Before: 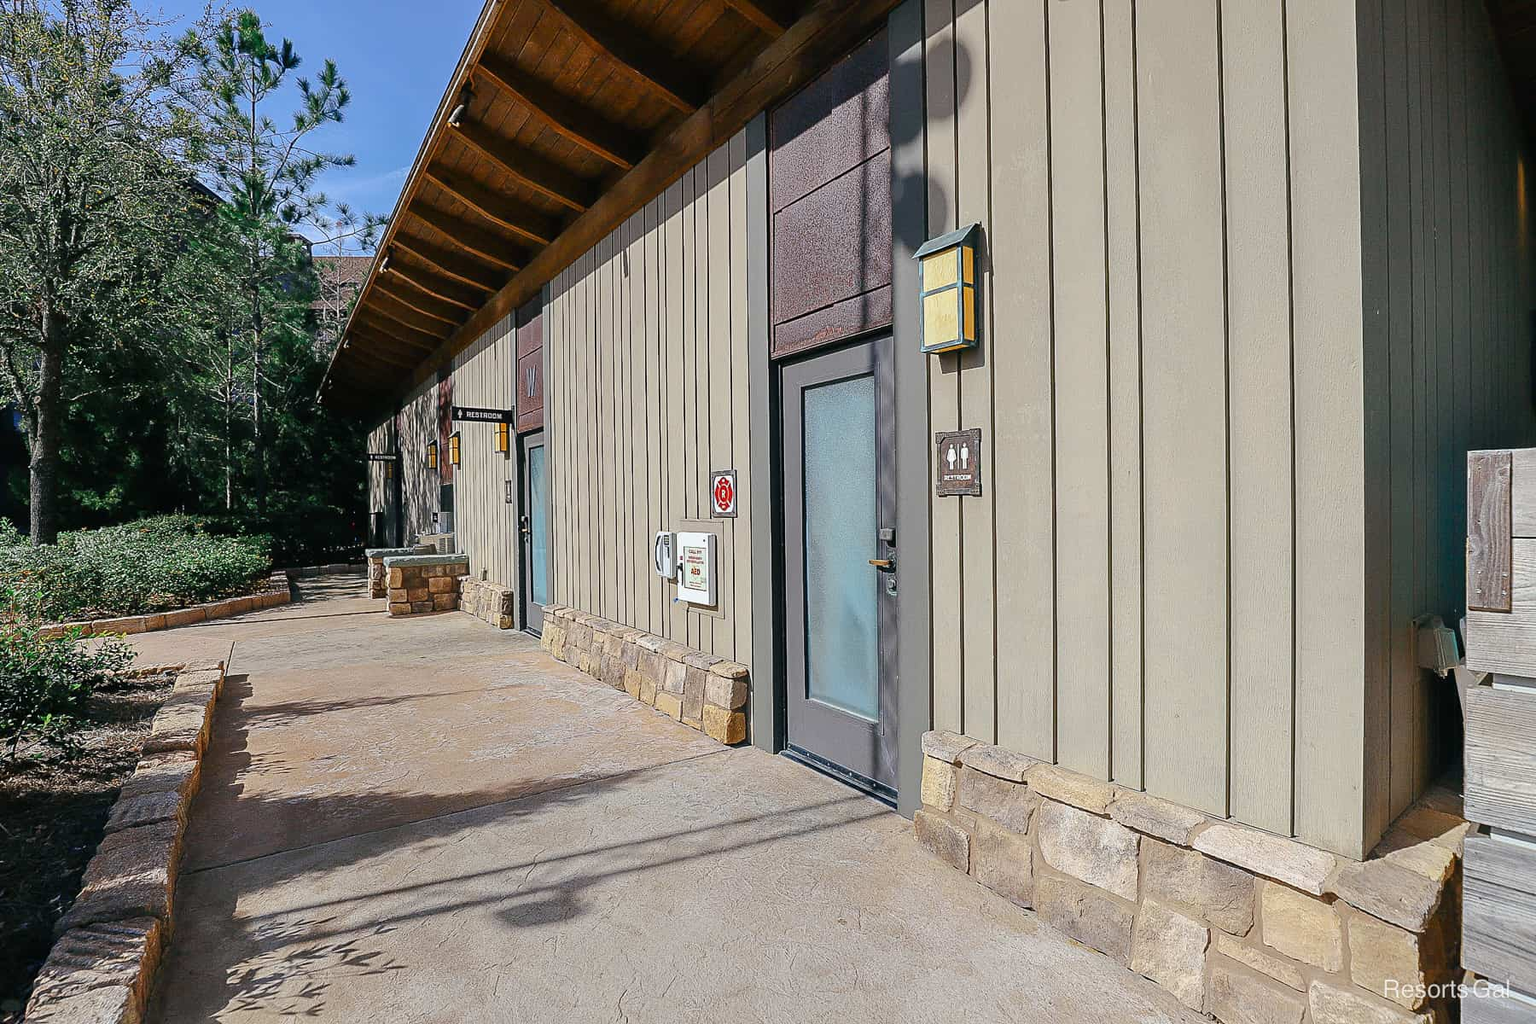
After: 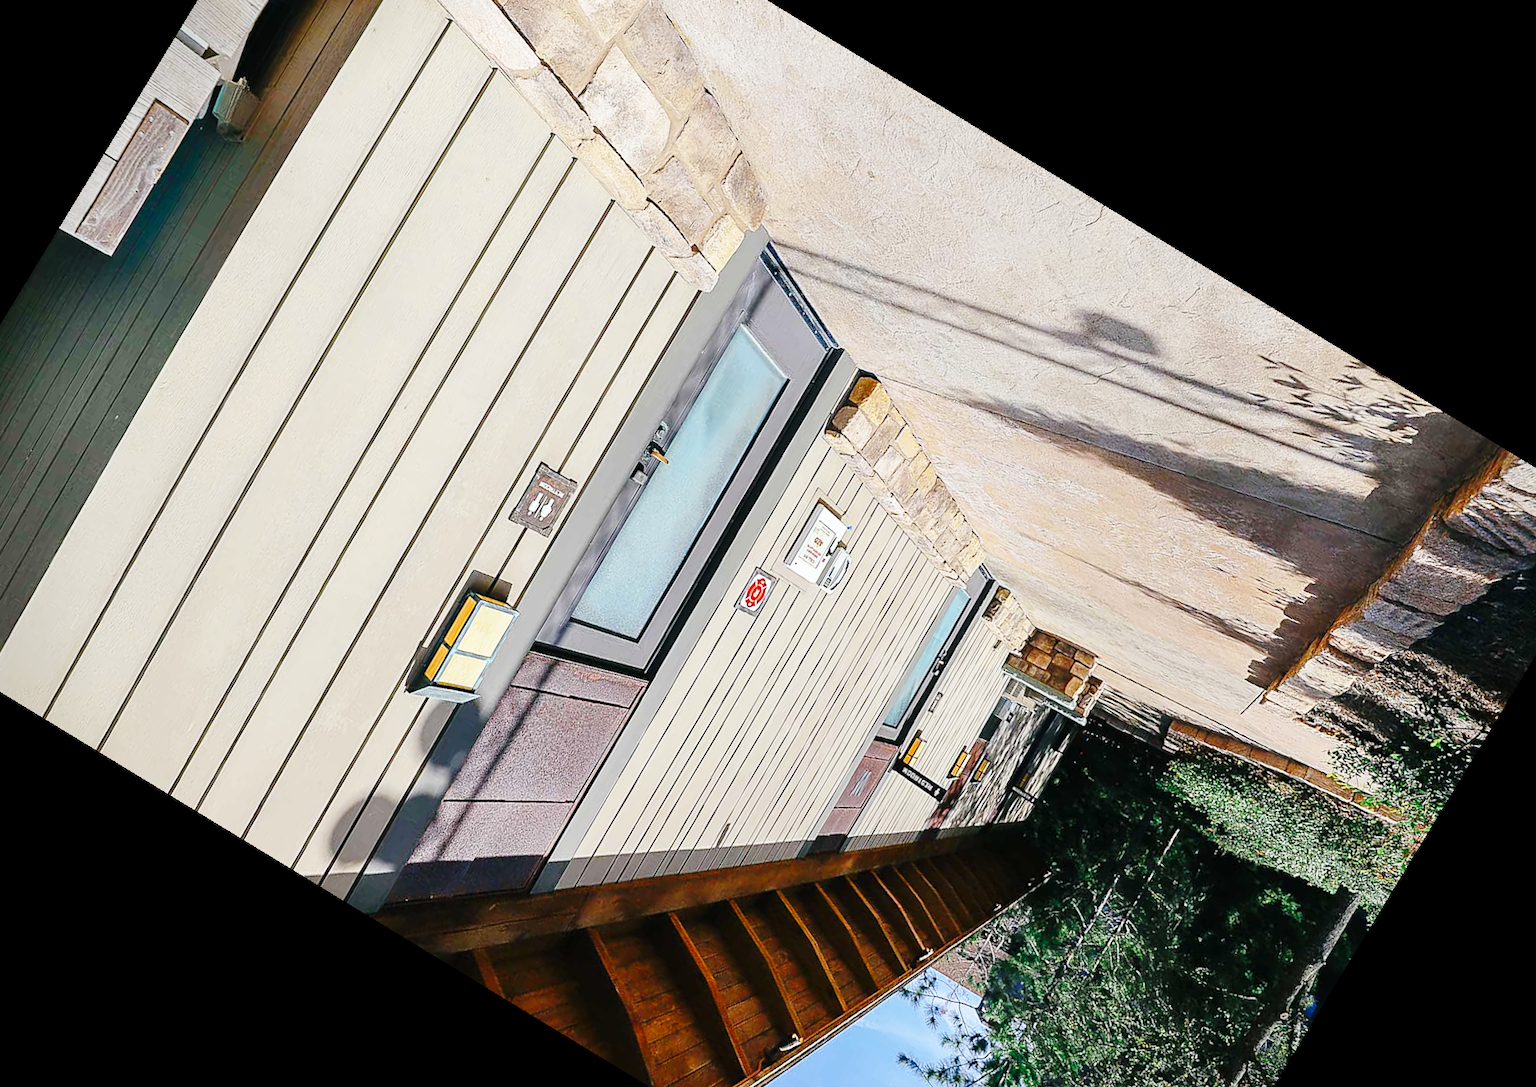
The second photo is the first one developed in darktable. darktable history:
rotate and perspective: rotation -0.45°, automatic cropping original format, crop left 0.008, crop right 0.992, crop top 0.012, crop bottom 0.988
vignetting: fall-off start 88.53%, fall-off radius 44.2%, saturation 0.376, width/height ratio 1.161
crop and rotate: angle 148.68°, left 9.111%, top 15.603%, right 4.588%, bottom 17.041%
base curve: curves: ch0 [(0, 0) (0.028, 0.03) (0.121, 0.232) (0.46, 0.748) (0.859, 0.968) (1, 1)], preserve colors none
